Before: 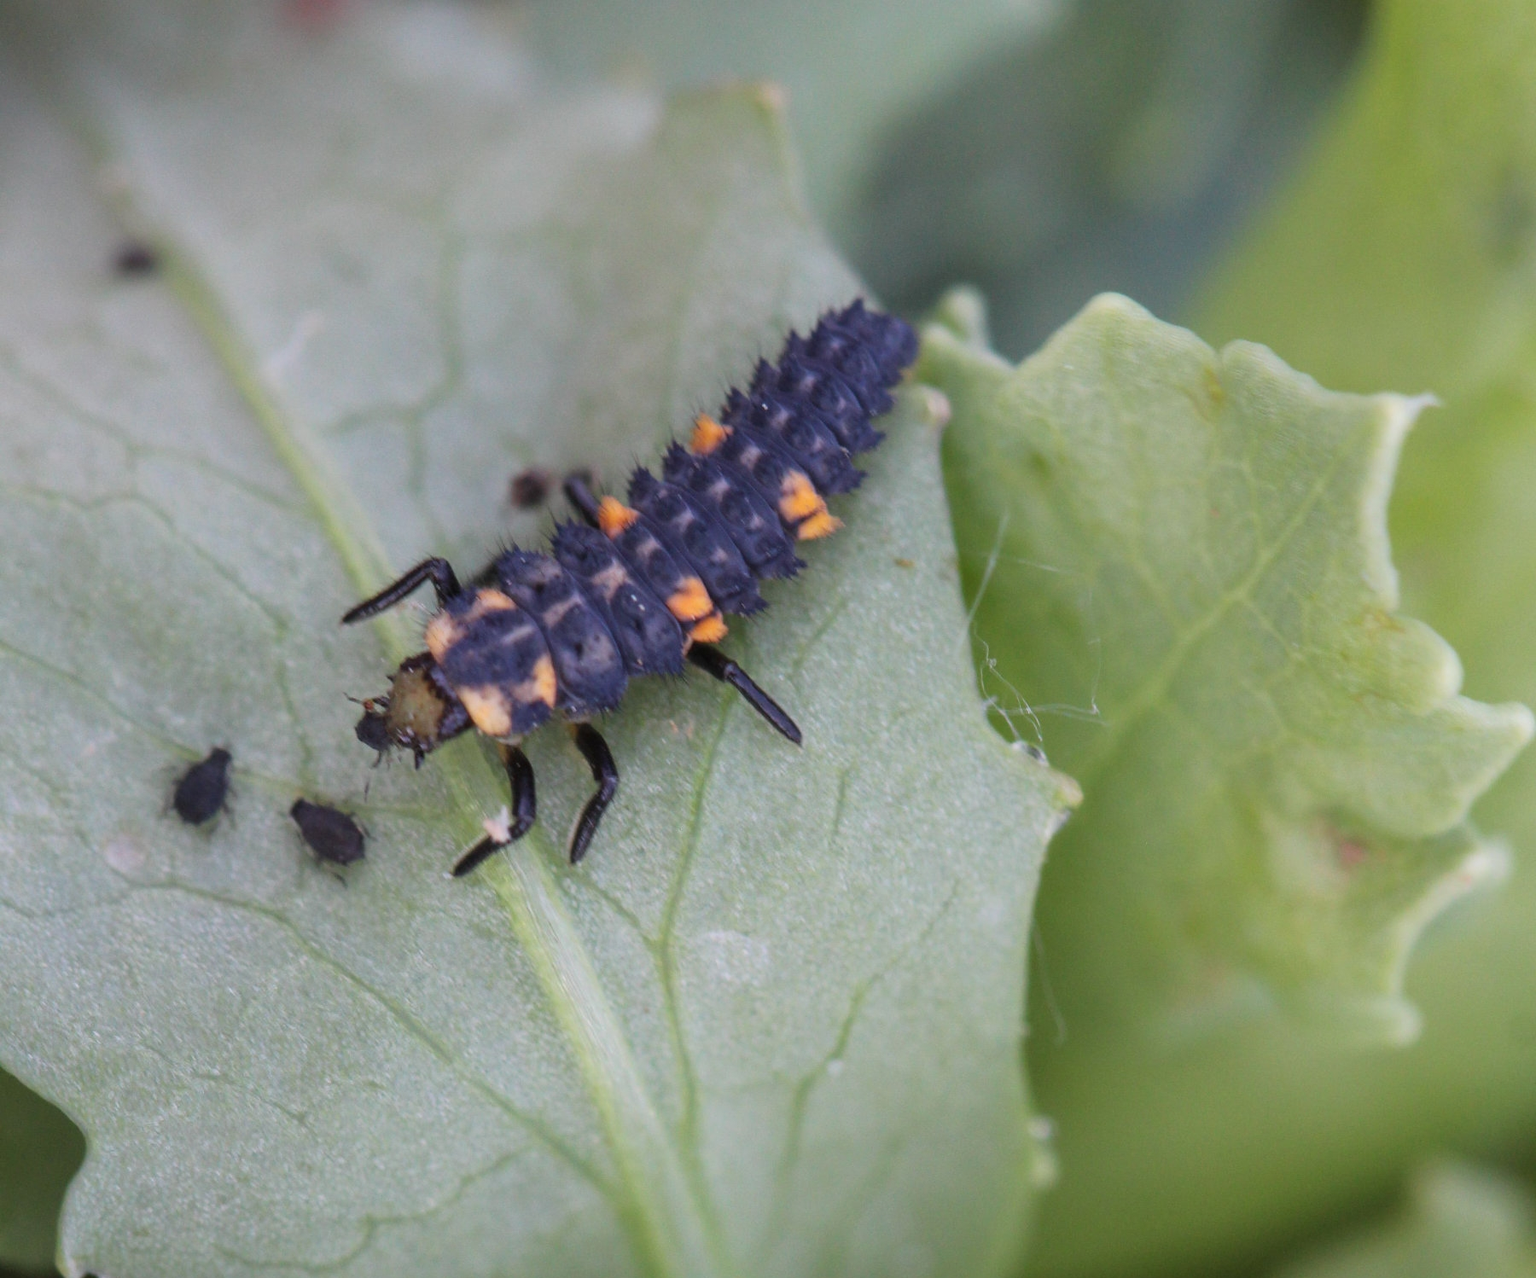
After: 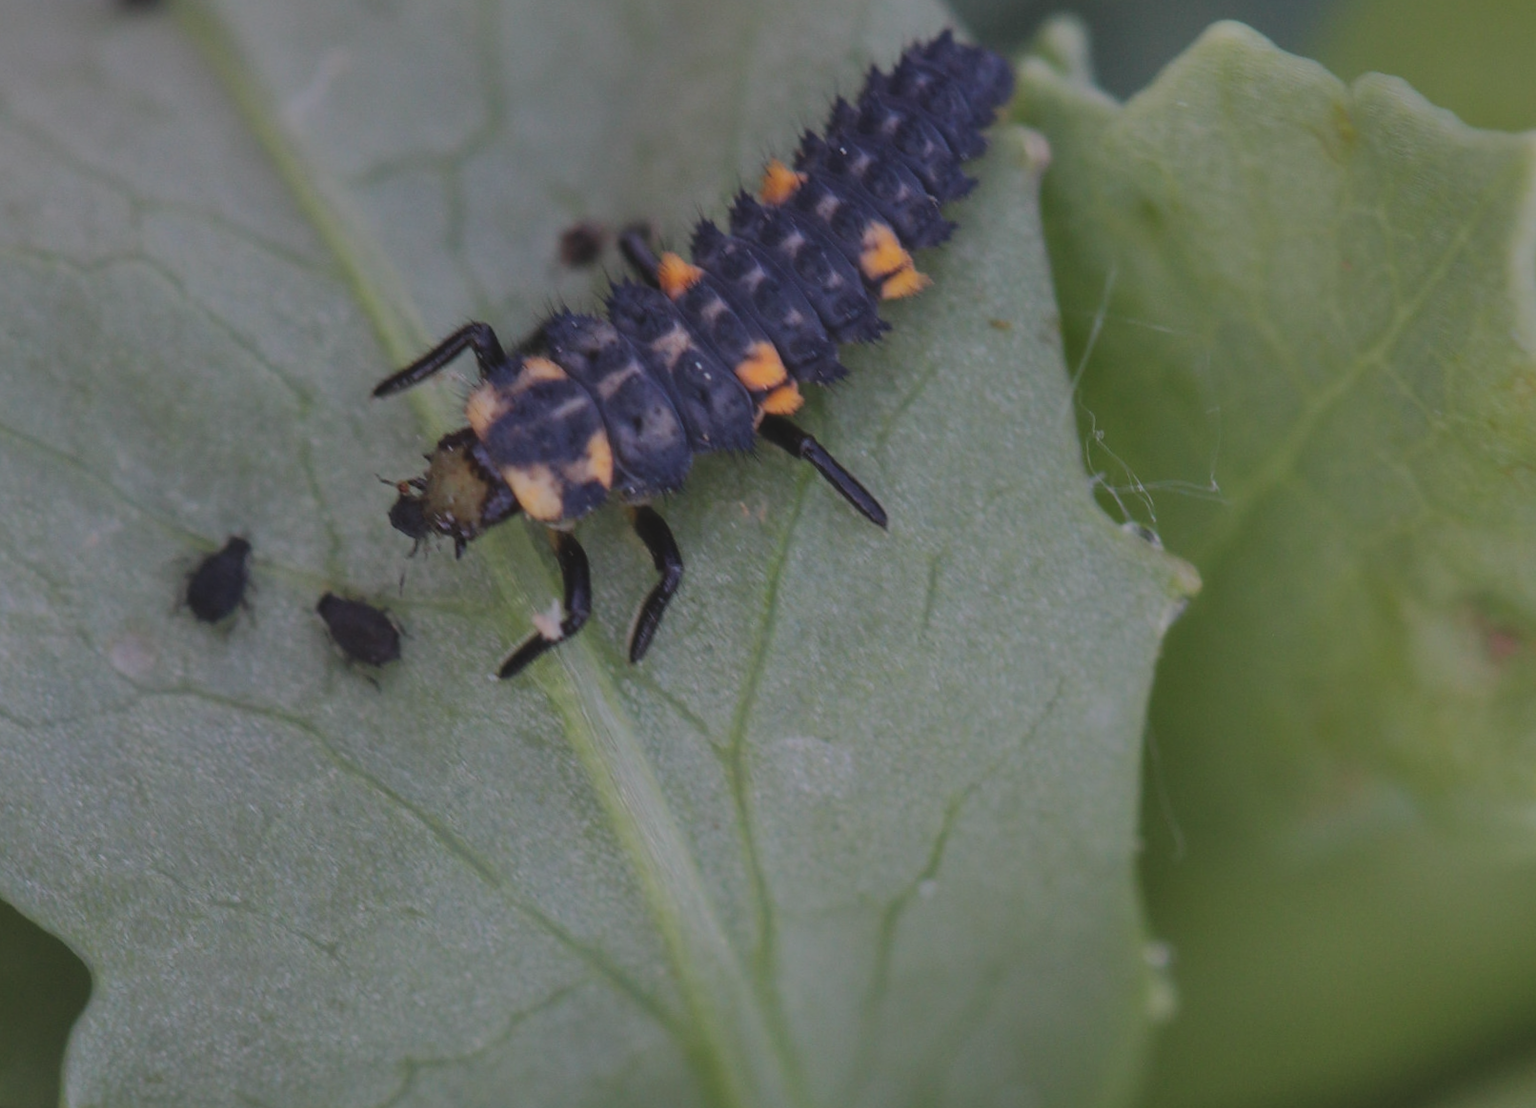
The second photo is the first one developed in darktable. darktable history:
rotate and perspective: rotation -0.45°, automatic cropping original format, crop left 0.008, crop right 0.992, crop top 0.012, crop bottom 0.988
shadows and highlights: highlights 70.7, soften with gaussian
exposure: black level correction -0.016, exposure -1.018 EV, compensate highlight preservation false
crop: top 20.916%, right 9.437%, bottom 0.316%
